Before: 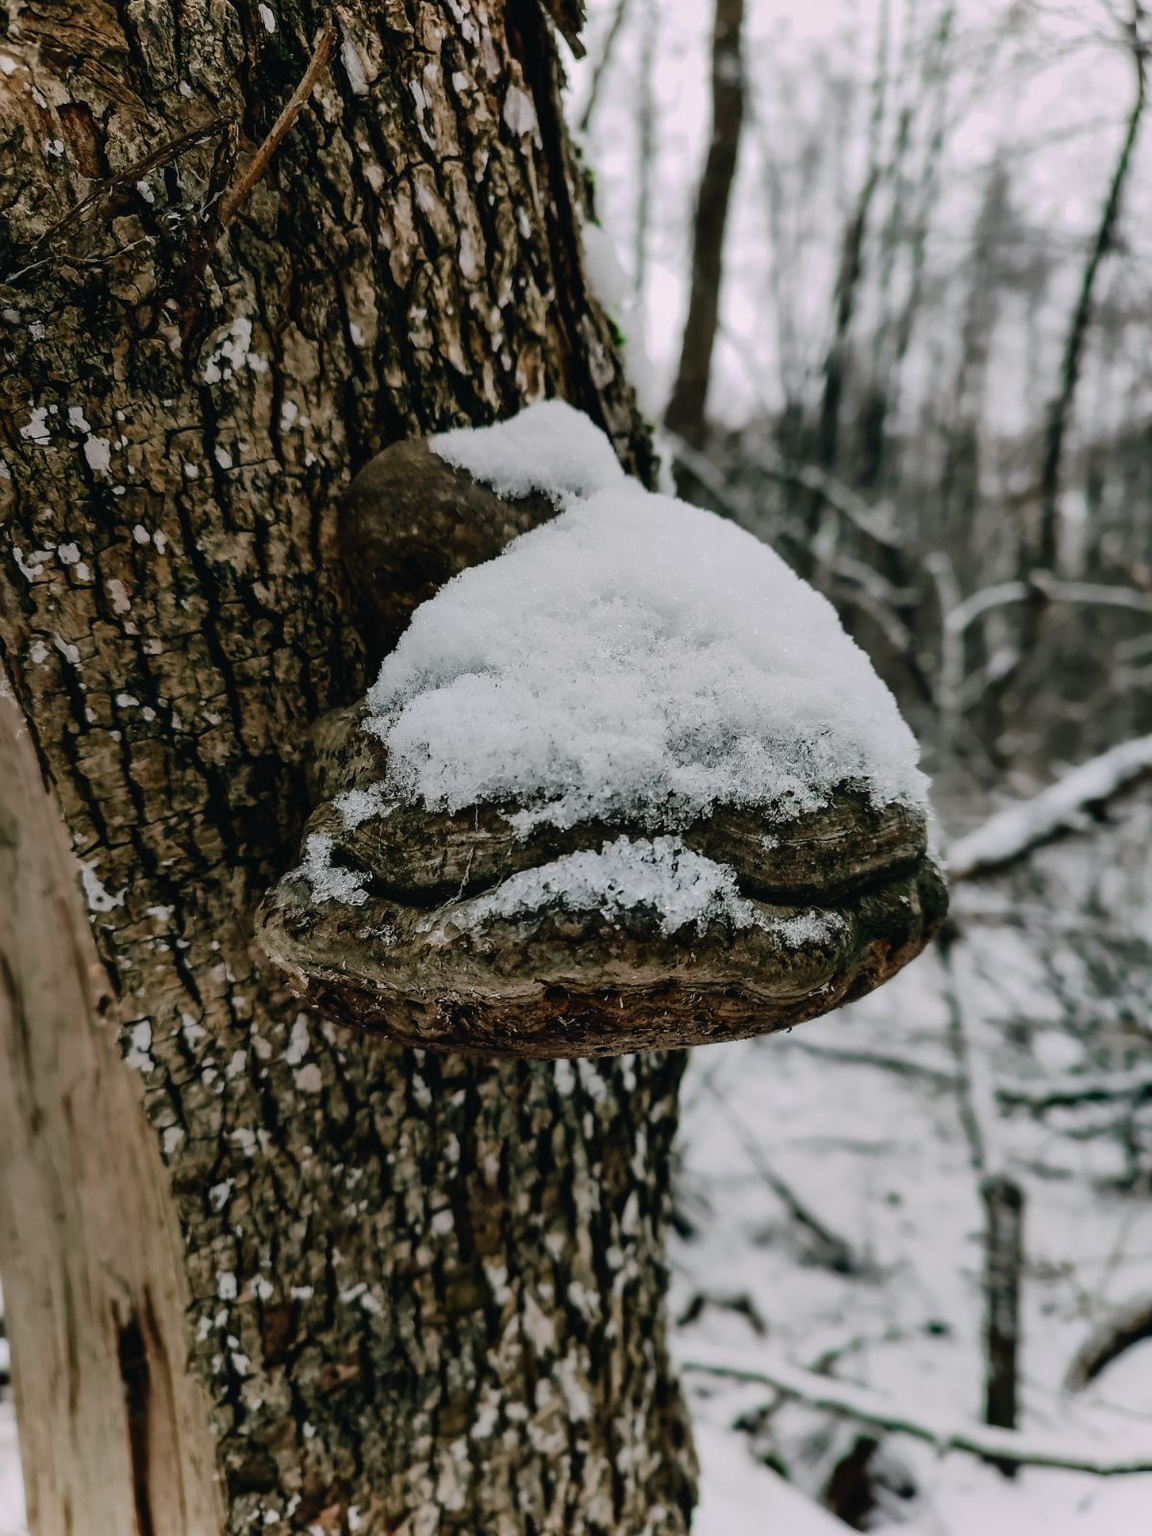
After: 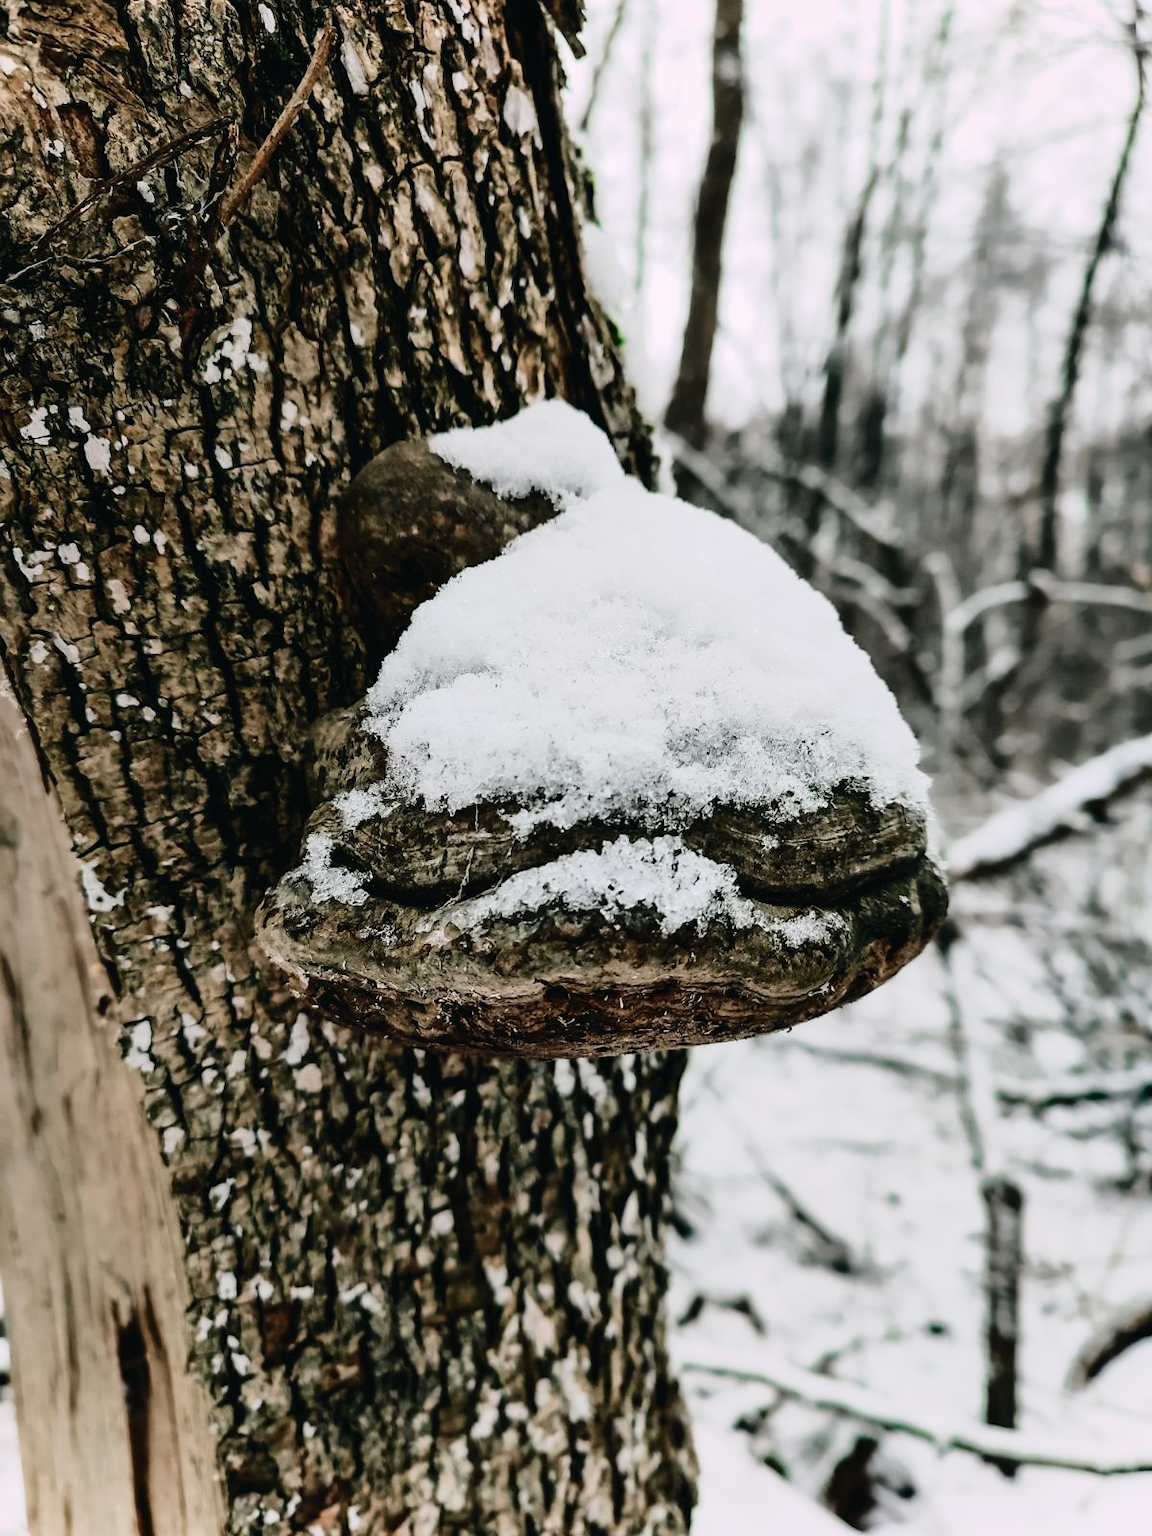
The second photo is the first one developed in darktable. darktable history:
tone curve: curves: ch0 [(0, 0) (0.003, 0.003) (0.011, 0.01) (0.025, 0.023) (0.044, 0.041) (0.069, 0.064) (0.1, 0.094) (0.136, 0.143) (0.177, 0.205) (0.224, 0.281) (0.277, 0.367) (0.335, 0.457) (0.399, 0.542) (0.468, 0.629) (0.543, 0.711) (0.623, 0.788) (0.709, 0.863) (0.801, 0.912) (0.898, 0.955) (1, 1)], color space Lab, independent channels, preserve colors none
